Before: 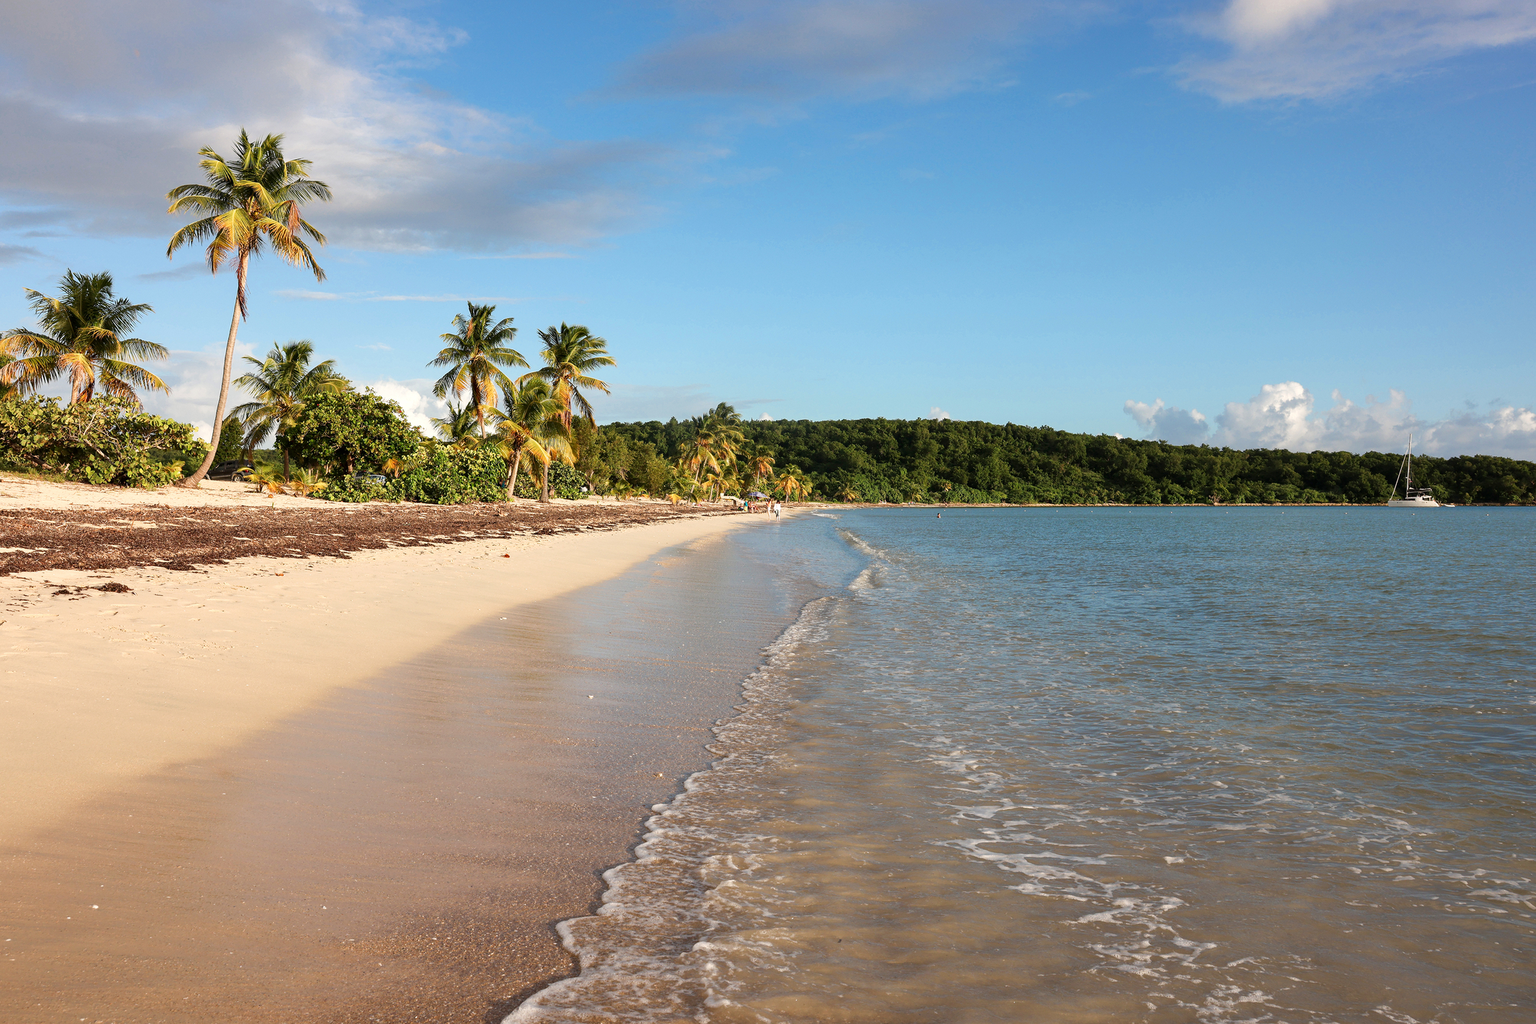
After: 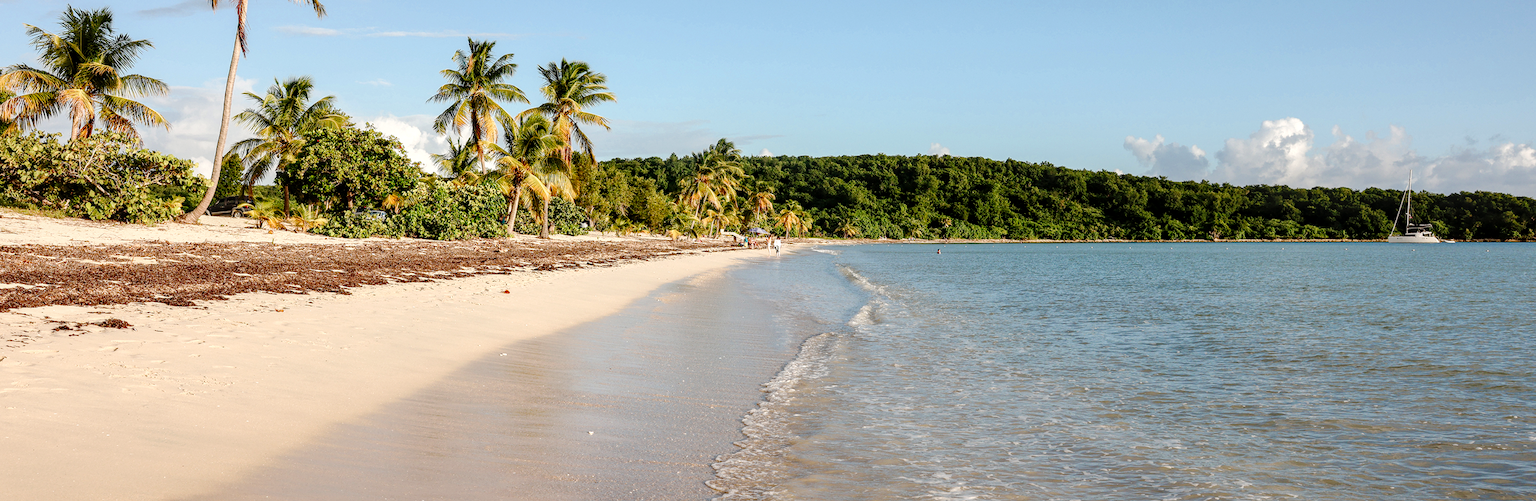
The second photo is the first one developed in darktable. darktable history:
tone curve: curves: ch0 [(0, 0) (0.003, 0.001) (0.011, 0.008) (0.025, 0.015) (0.044, 0.025) (0.069, 0.037) (0.1, 0.056) (0.136, 0.091) (0.177, 0.157) (0.224, 0.231) (0.277, 0.319) (0.335, 0.4) (0.399, 0.493) (0.468, 0.571) (0.543, 0.645) (0.623, 0.706) (0.709, 0.77) (0.801, 0.838) (0.898, 0.918) (1, 1)], preserve colors none
crop and rotate: top 25.826%, bottom 25.227%
local contrast: detail 130%
